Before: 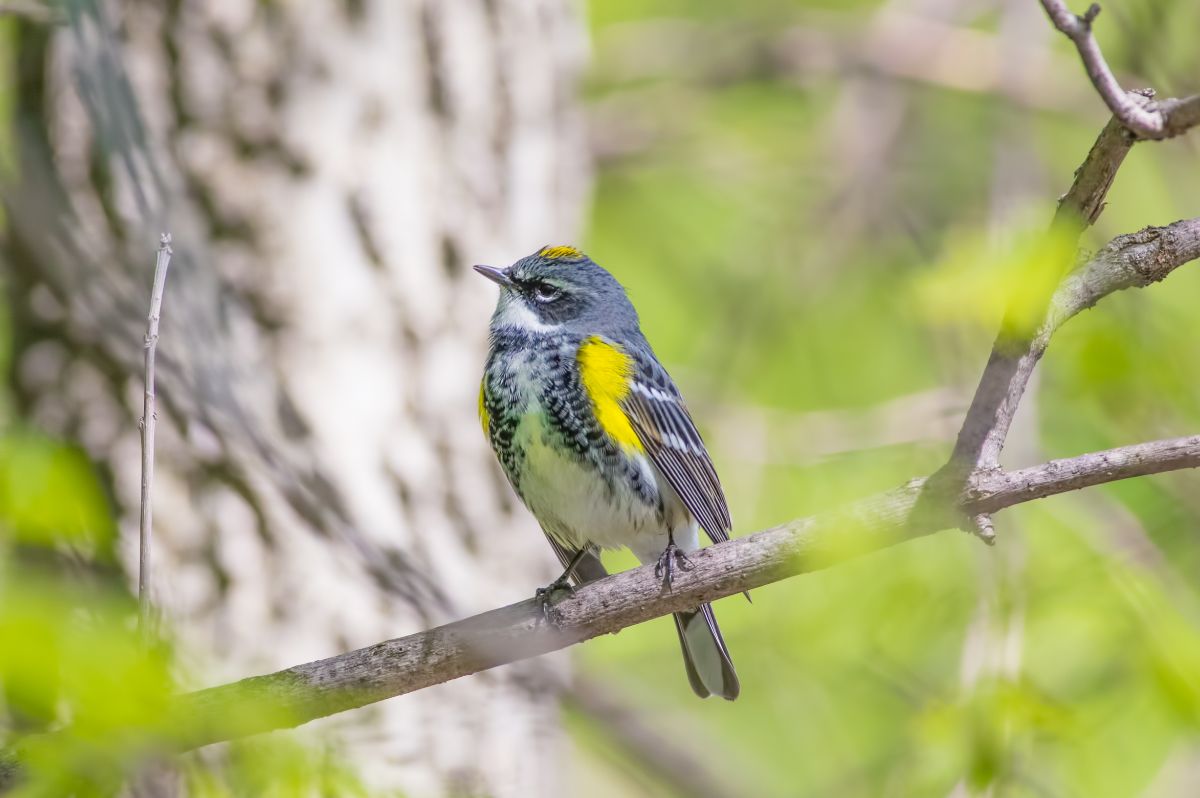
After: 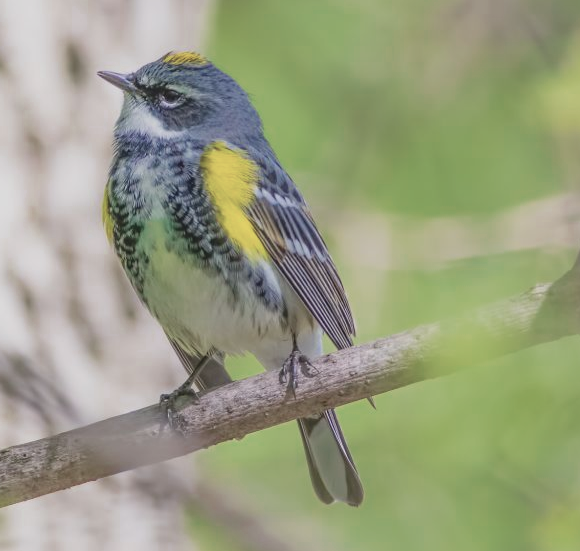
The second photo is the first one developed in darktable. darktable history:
velvia: on, module defaults
exposure: exposure -0.152 EV, compensate highlight preservation false
contrast brightness saturation: contrast -0.156, brightness 0.041, saturation -0.122
crop: left 31.34%, top 24.313%, right 20.287%, bottom 6.597%
color zones: curves: ch0 [(0, 0.5) (0.125, 0.4) (0.25, 0.5) (0.375, 0.4) (0.5, 0.4) (0.625, 0.35) (0.75, 0.35) (0.875, 0.5)]; ch1 [(0, 0.35) (0.125, 0.45) (0.25, 0.35) (0.375, 0.35) (0.5, 0.35) (0.625, 0.35) (0.75, 0.45) (0.875, 0.35)]; ch2 [(0, 0.6) (0.125, 0.5) (0.25, 0.5) (0.375, 0.6) (0.5, 0.6) (0.625, 0.5) (0.75, 0.5) (0.875, 0.5)]
